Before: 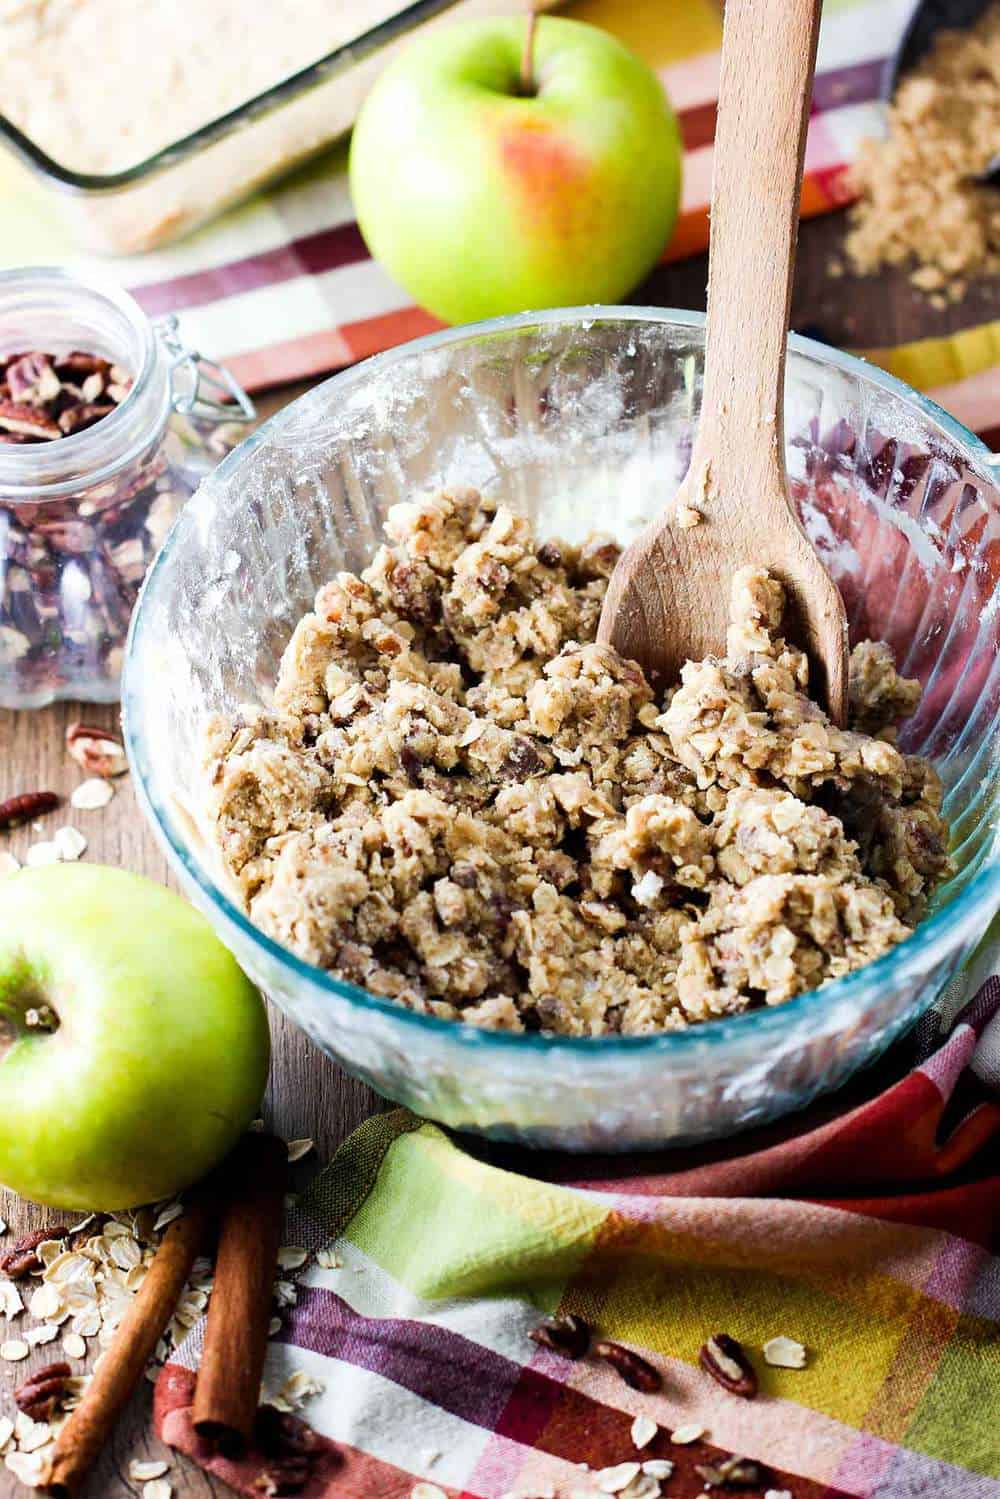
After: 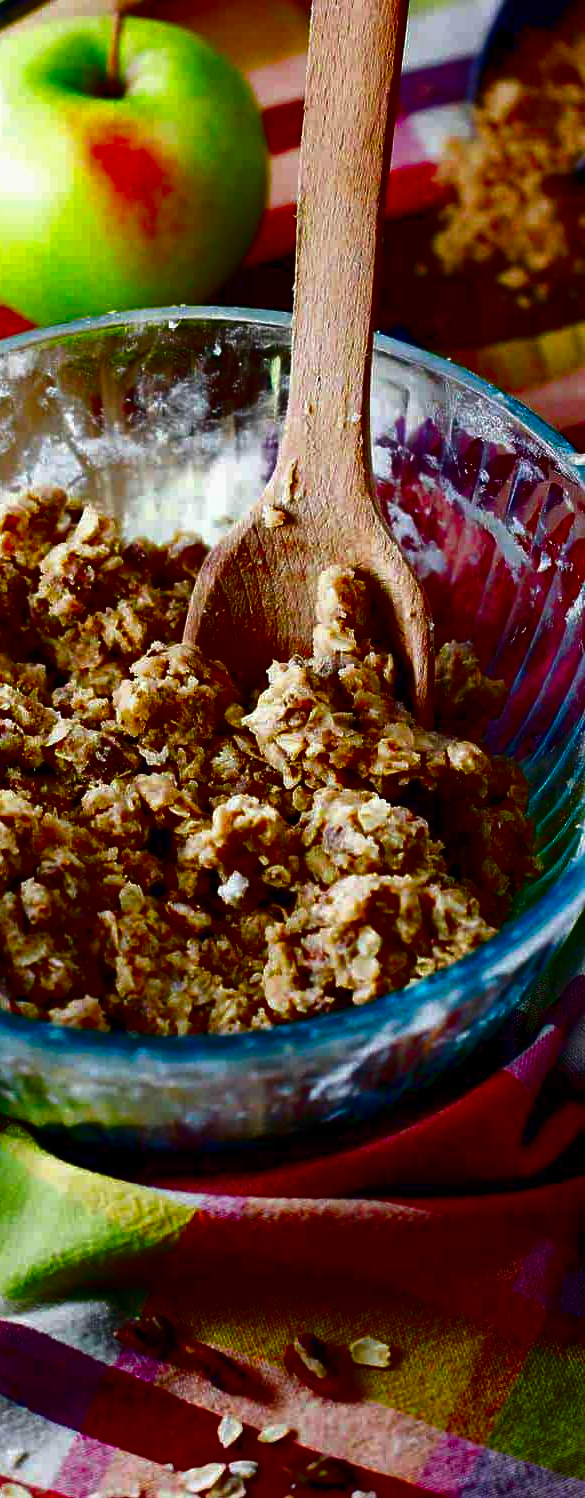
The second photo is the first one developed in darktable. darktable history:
crop: left 41.402%
contrast brightness saturation: brightness -1, saturation 1
